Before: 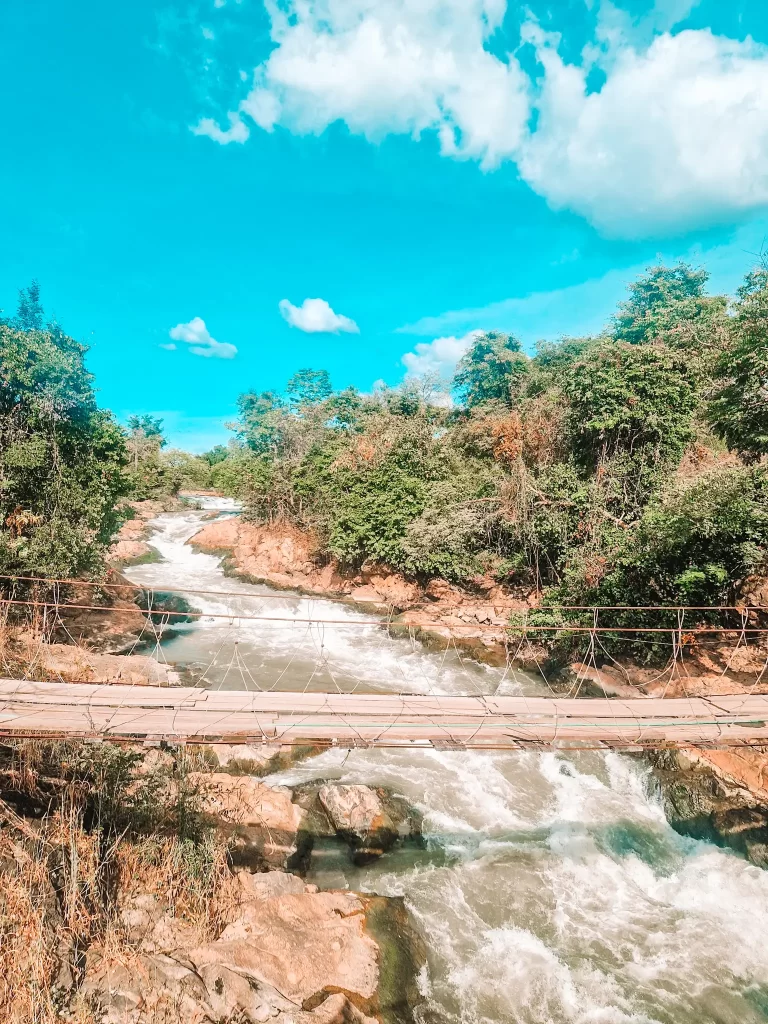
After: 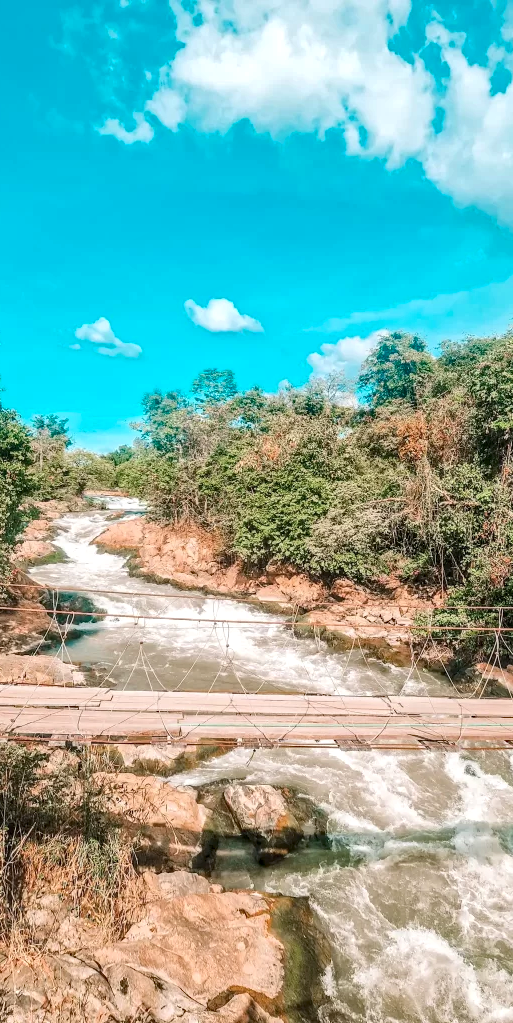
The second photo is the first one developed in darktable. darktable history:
local contrast: on, module defaults
crop and rotate: left 12.37%, right 20.784%
haze removal: compatibility mode true, adaptive false
